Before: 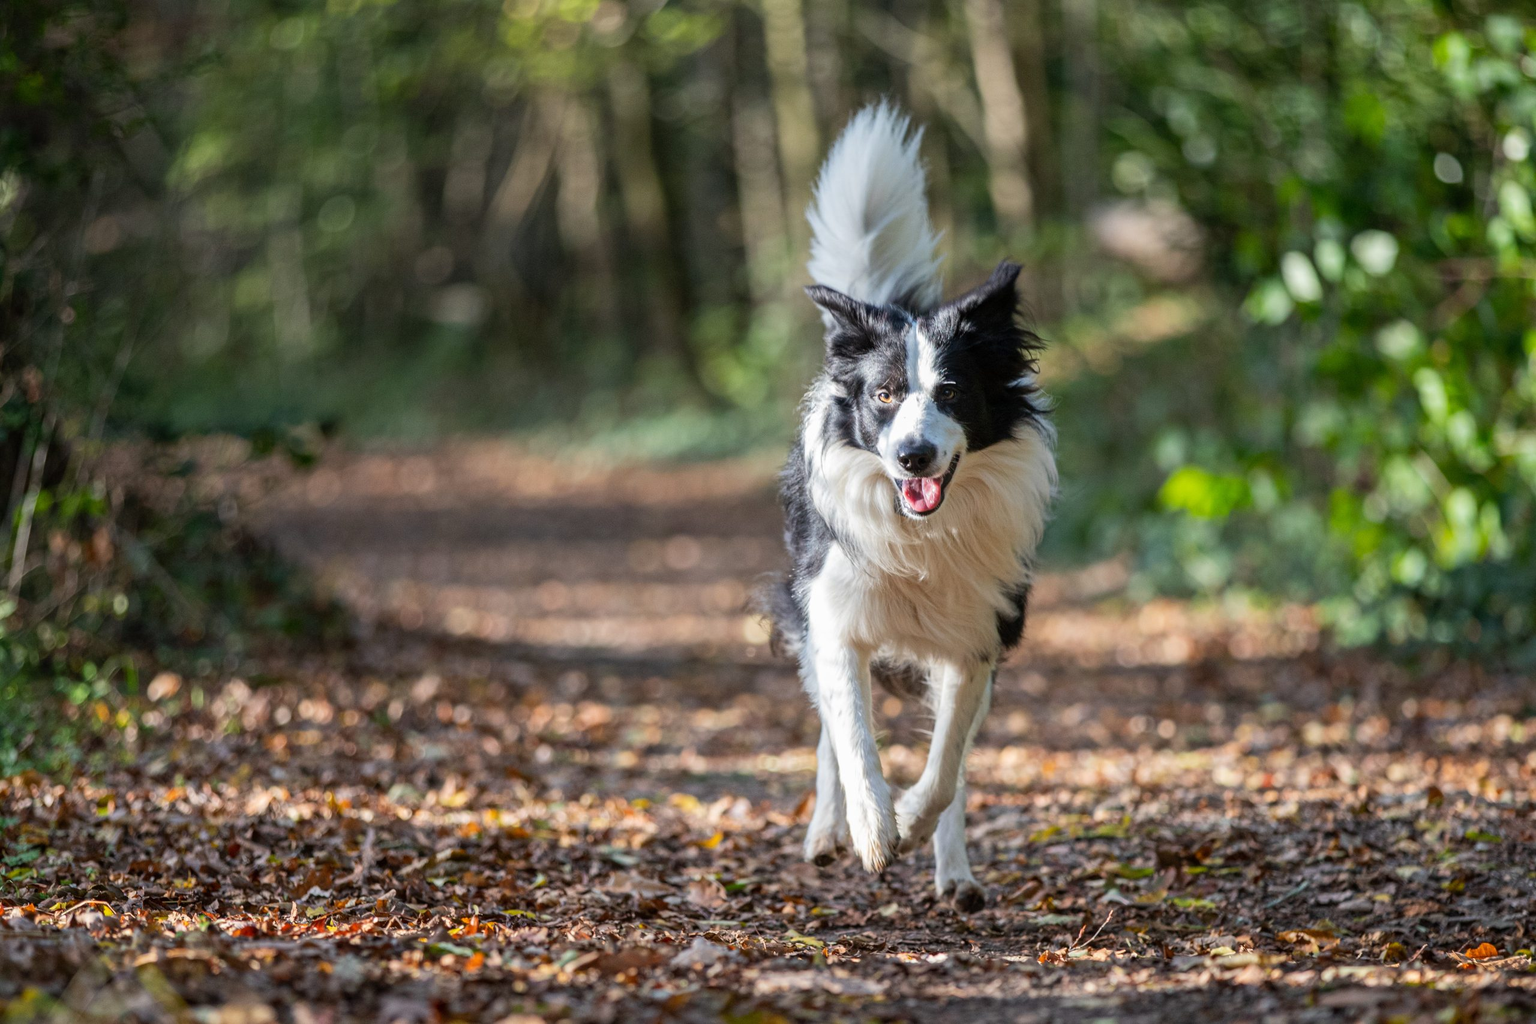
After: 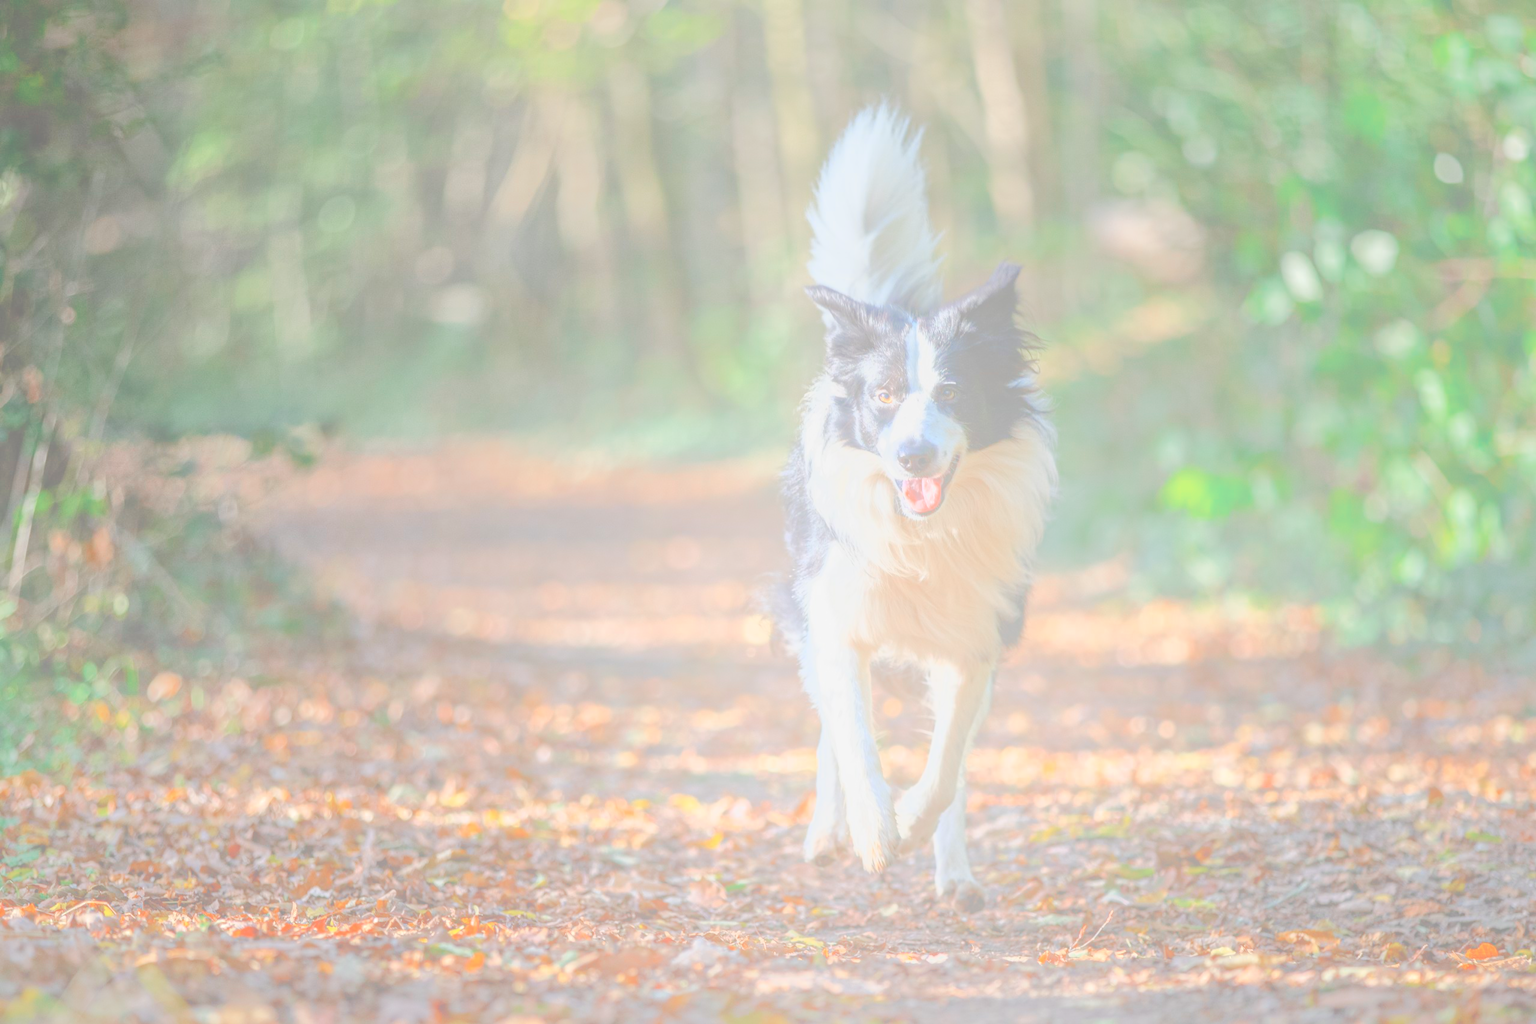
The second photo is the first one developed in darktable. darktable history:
color zones: curves: ch0 [(0, 0.5) (0.125, 0.4) (0.25, 0.5) (0.375, 0.4) (0.5, 0.4) (0.625, 0.35) (0.75, 0.35) (0.875, 0.5)]; ch1 [(0, 0.35) (0.125, 0.45) (0.25, 0.35) (0.375, 0.35) (0.5, 0.35) (0.625, 0.35) (0.75, 0.45) (0.875, 0.35)]; ch2 [(0, 0.6) (0.125, 0.5) (0.25, 0.5) (0.375, 0.6) (0.5, 0.6) (0.625, 0.5) (0.75, 0.5) (0.875, 0.5)]
tone equalizer: -7 EV -0.63 EV, -6 EV 1 EV, -5 EV -0.45 EV, -4 EV 0.43 EV, -3 EV 0.41 EV, -2 EV 0.15 EV, -1 EV -0.15 EV, +0 EV -0.39 EV, smoothing diameter 25%, edges refinement/feathering 10, preserve details guided filter
bloom: size 70%, threshold 25%, strength 70%
shadows and highlights: on, module defaults
contrast brightness saturation: contrast 0.08, saturation 0.02
